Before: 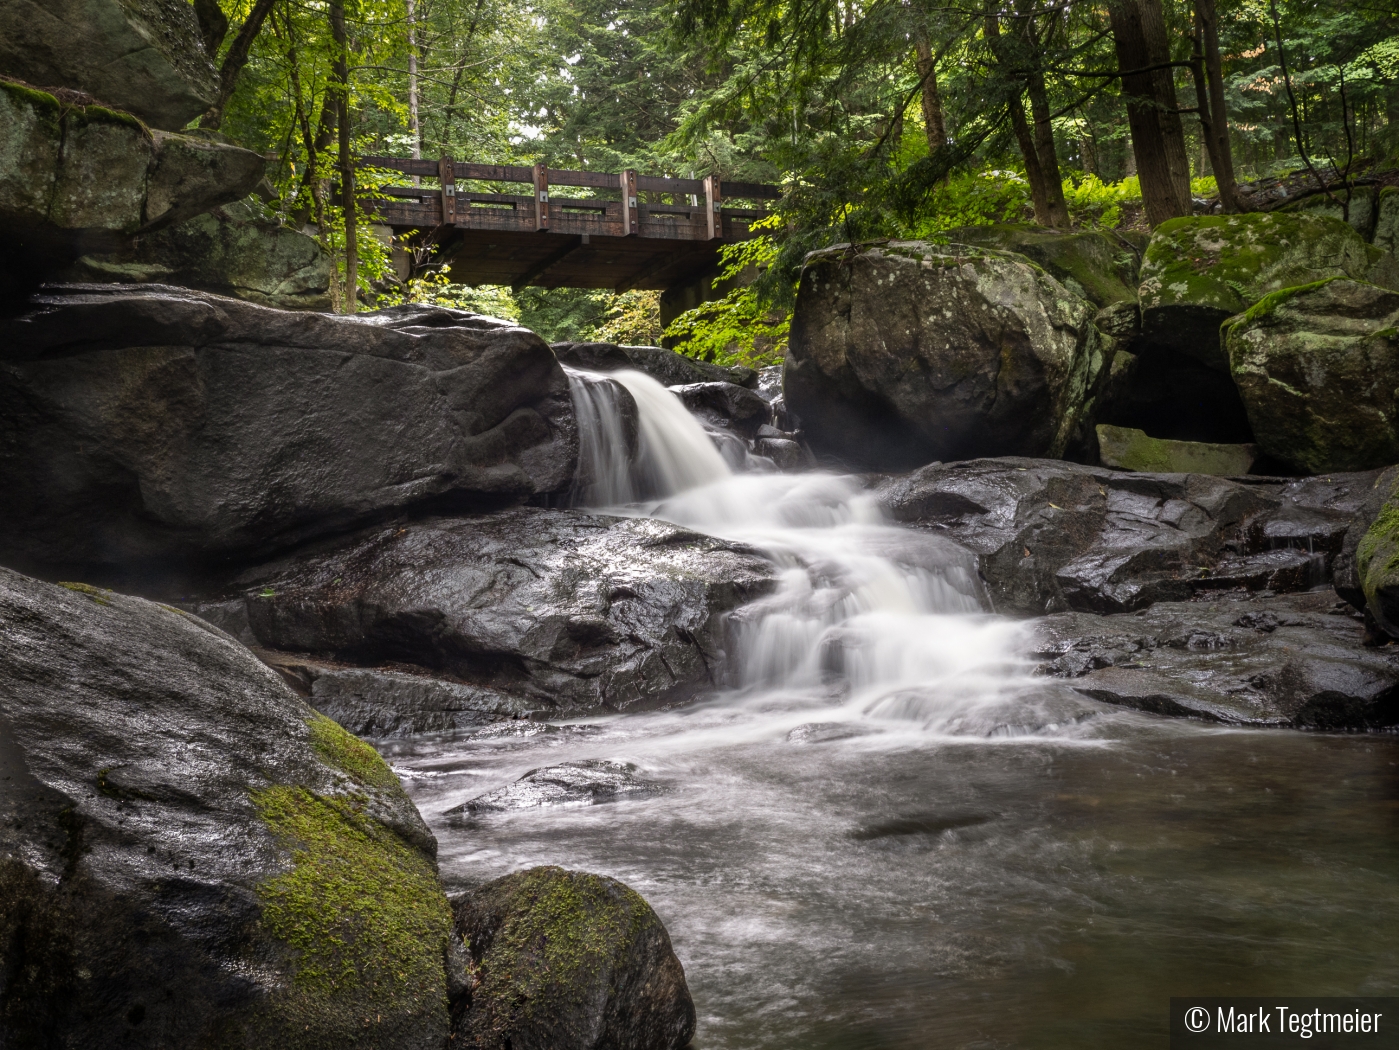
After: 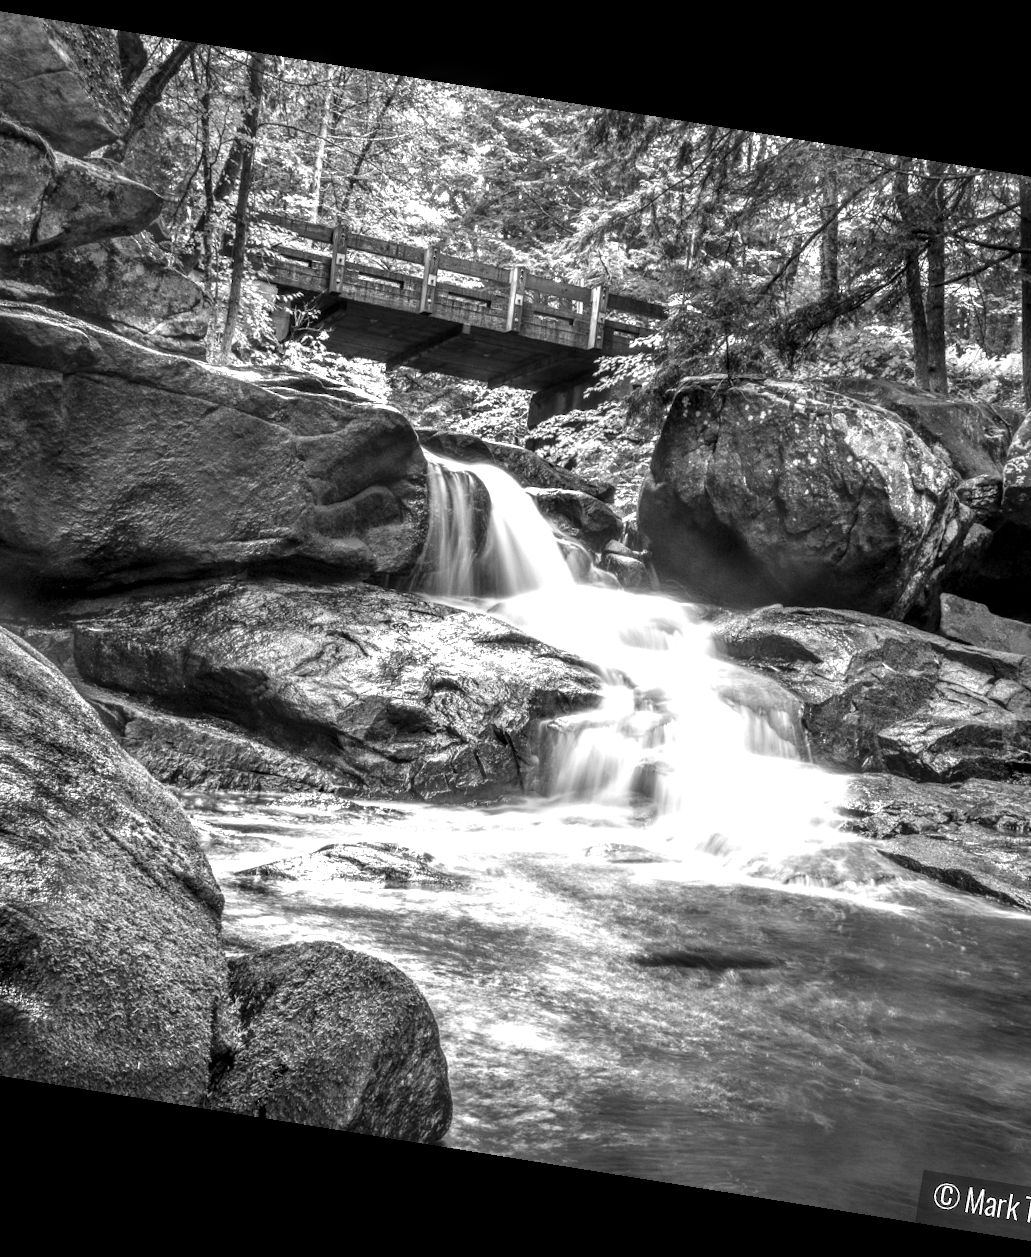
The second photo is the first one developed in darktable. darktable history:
monochrome: on, module defaults
local contrast: highlights 20%, detail 150%
exposure: black level correction 0, exposure 1.1 EV, compensate exposure bias true, compensate highlight preservation false
crop and rotate: left 15.546%, right 17.787%
rotate and perspective: rotation 9.12°, automatic cropping off
